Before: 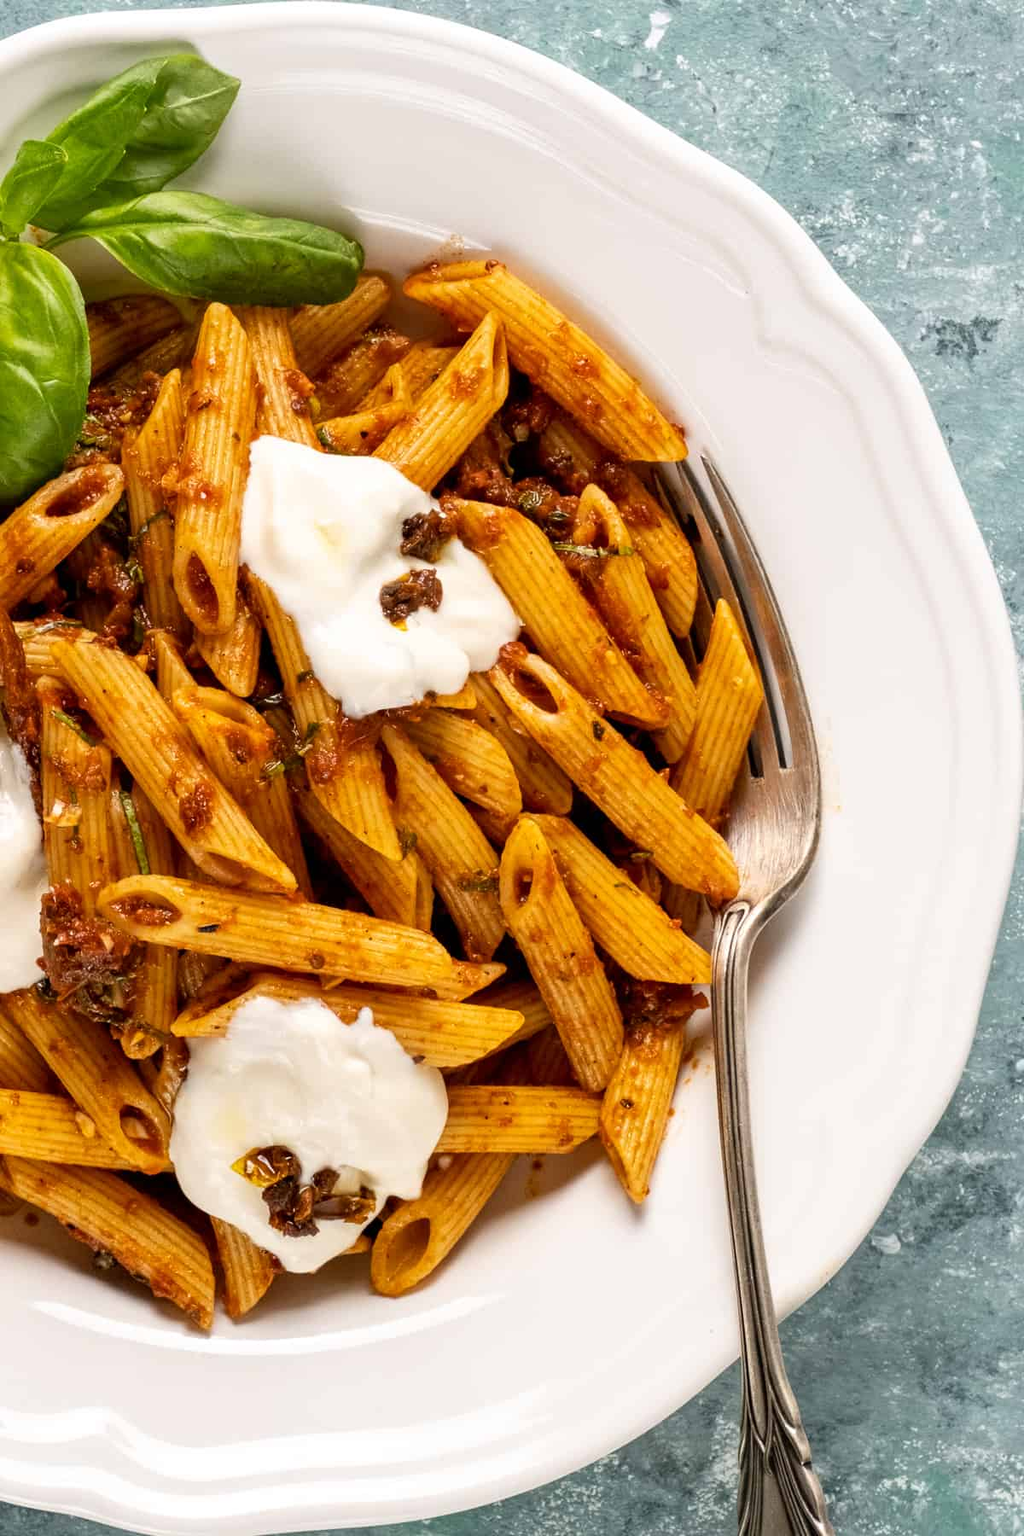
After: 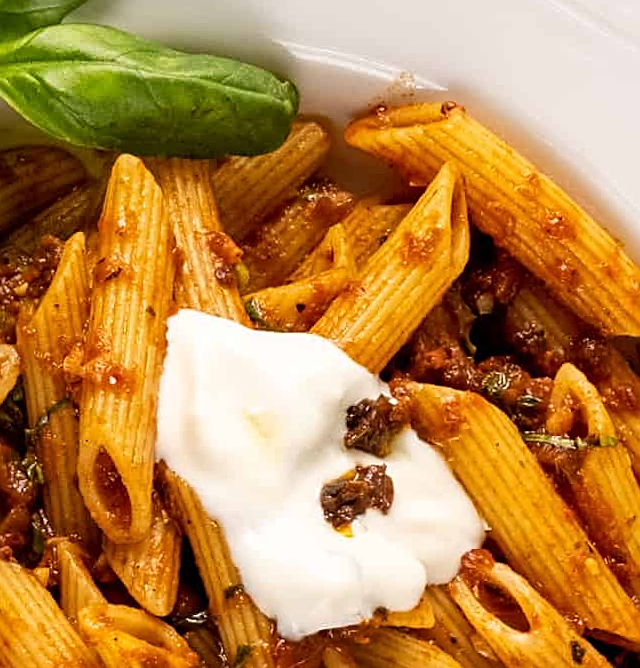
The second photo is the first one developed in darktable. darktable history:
crop: left 10.121%, top 10.631%, right 36.218%, bottom 51.526%
rotate and perspective: rotation -0.45°, automatic cropping original format, crop left 0.008, crop right 0.992, crop top 0.012, crop bottom 0.988
sharpen: on, module defaults
